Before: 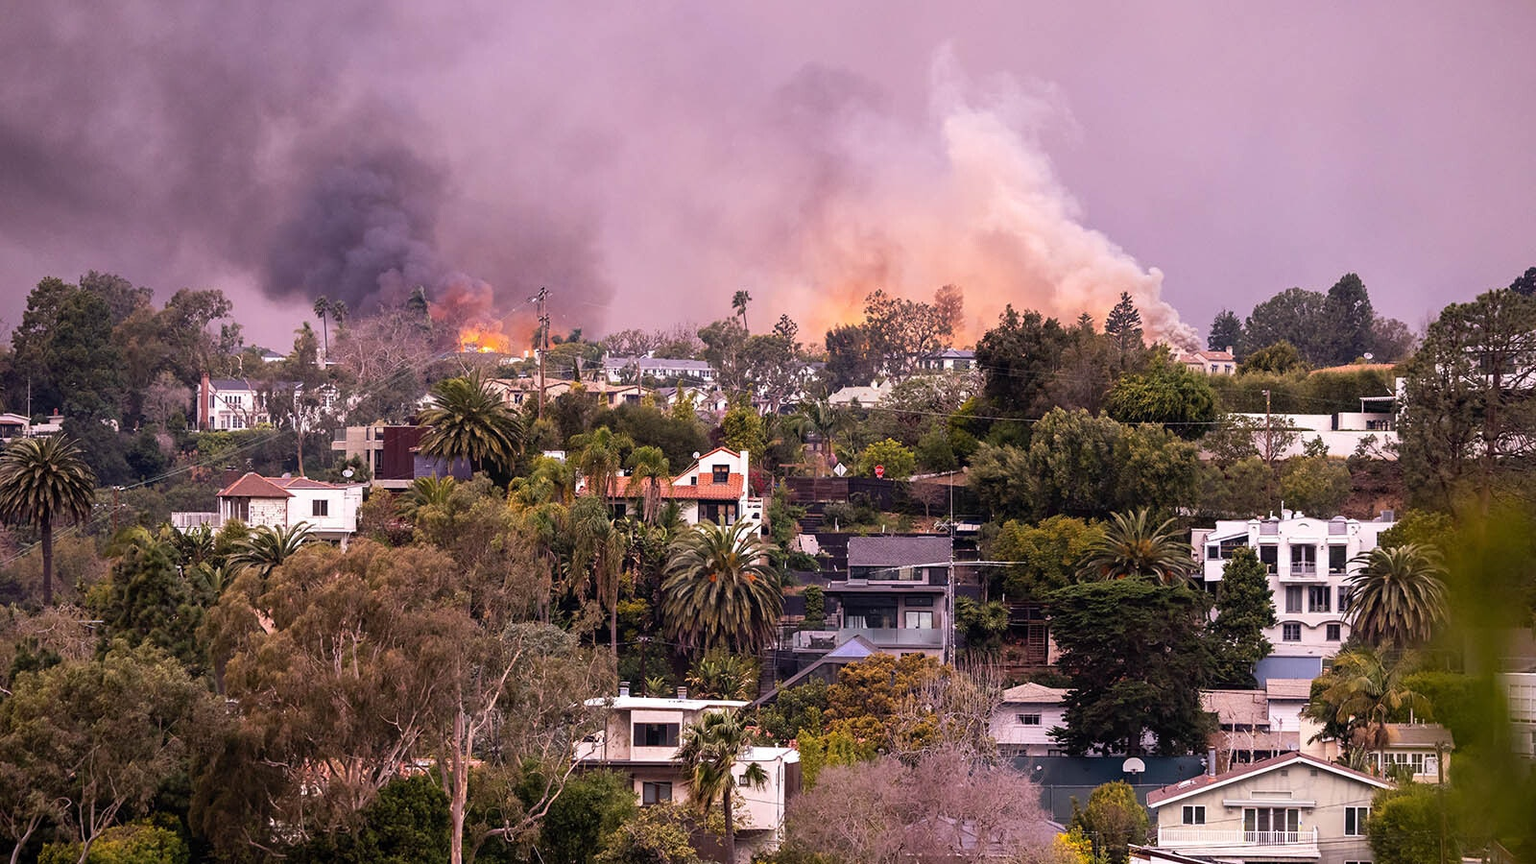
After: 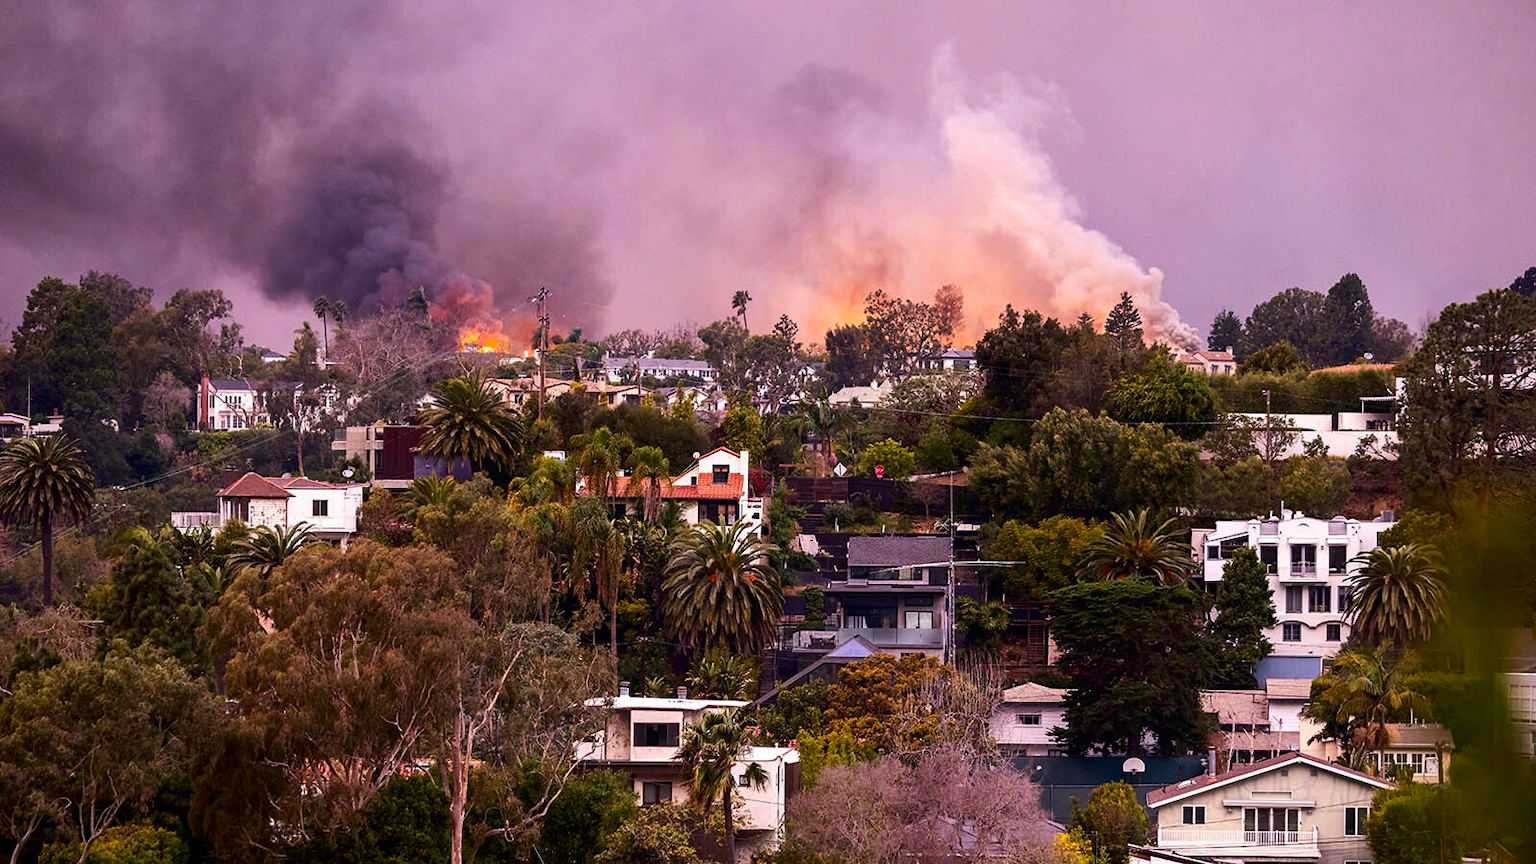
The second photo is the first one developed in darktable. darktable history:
contrast brightness saturation: contrast 0.124, brightness -0.118, saturation 0.197
